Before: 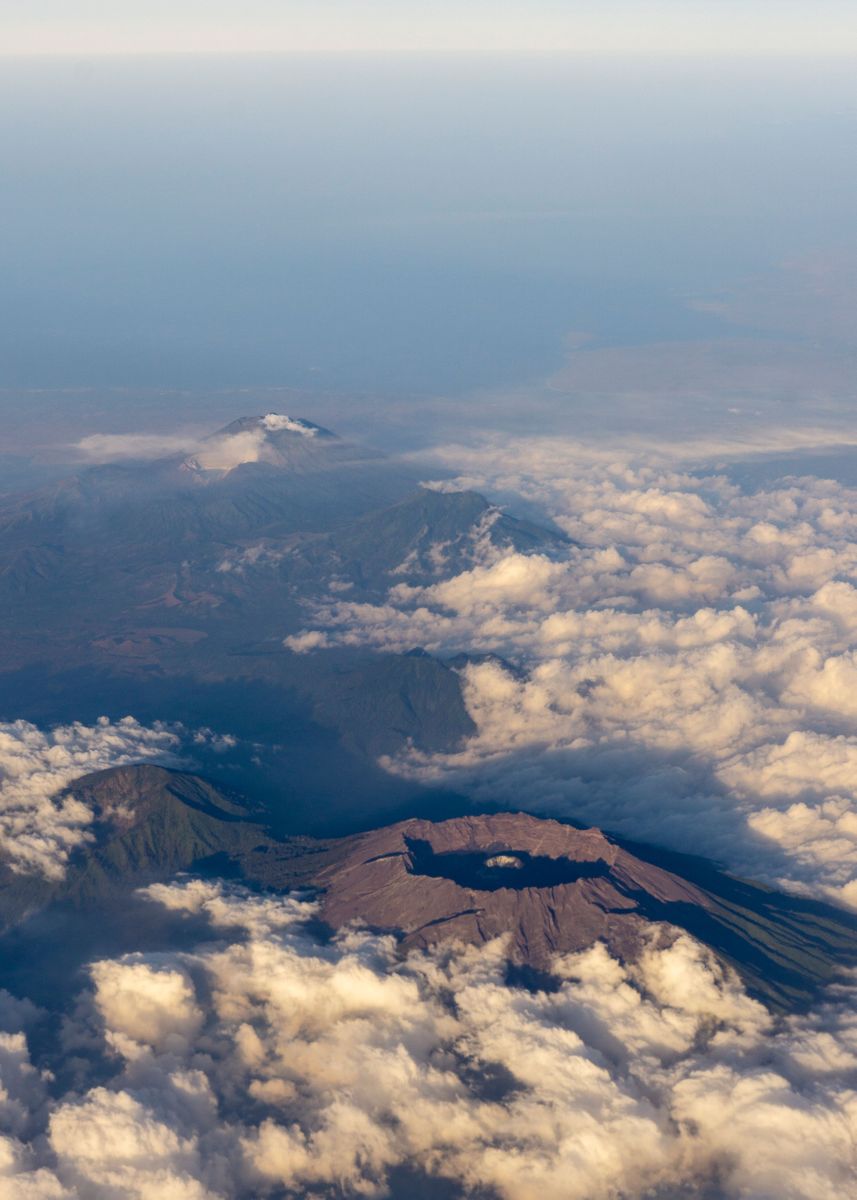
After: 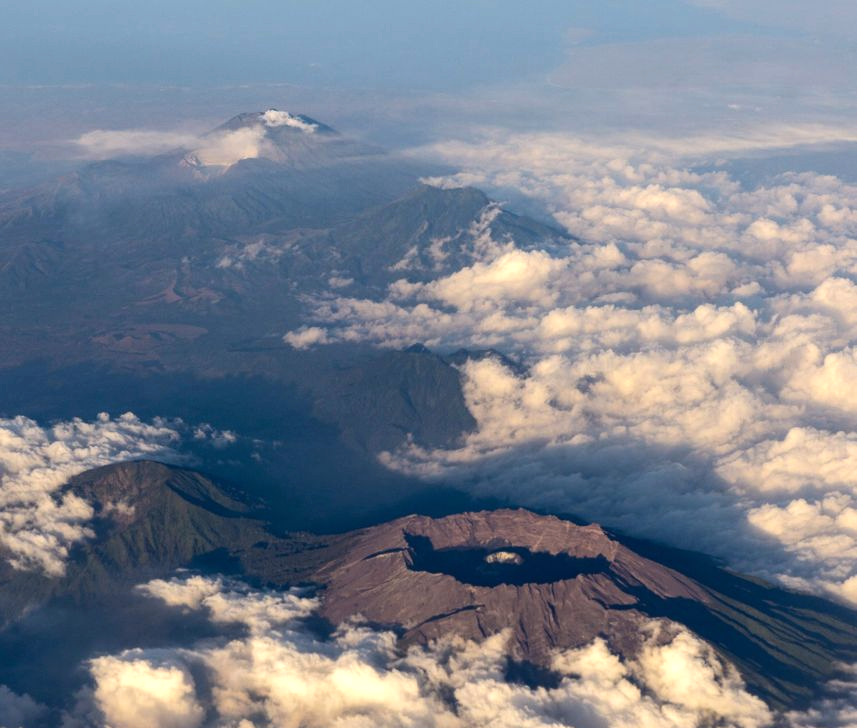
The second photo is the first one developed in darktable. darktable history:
crop and rotate: top 25.357%, bottom 13.942%
tone equalizer: -8 EV -0.417 EV, -7 EV -0.389 EV, -6 EV -0.333 EV, -5 EV -0.222 EV, -3 EV 0.222 EV, -2 EV 0.333 EV, -1 EV 0.389 EV, +0 EV 0.417 EV, edges refinement/feathering 500, mask exposure compensation -1.57 EV, preserve details no
